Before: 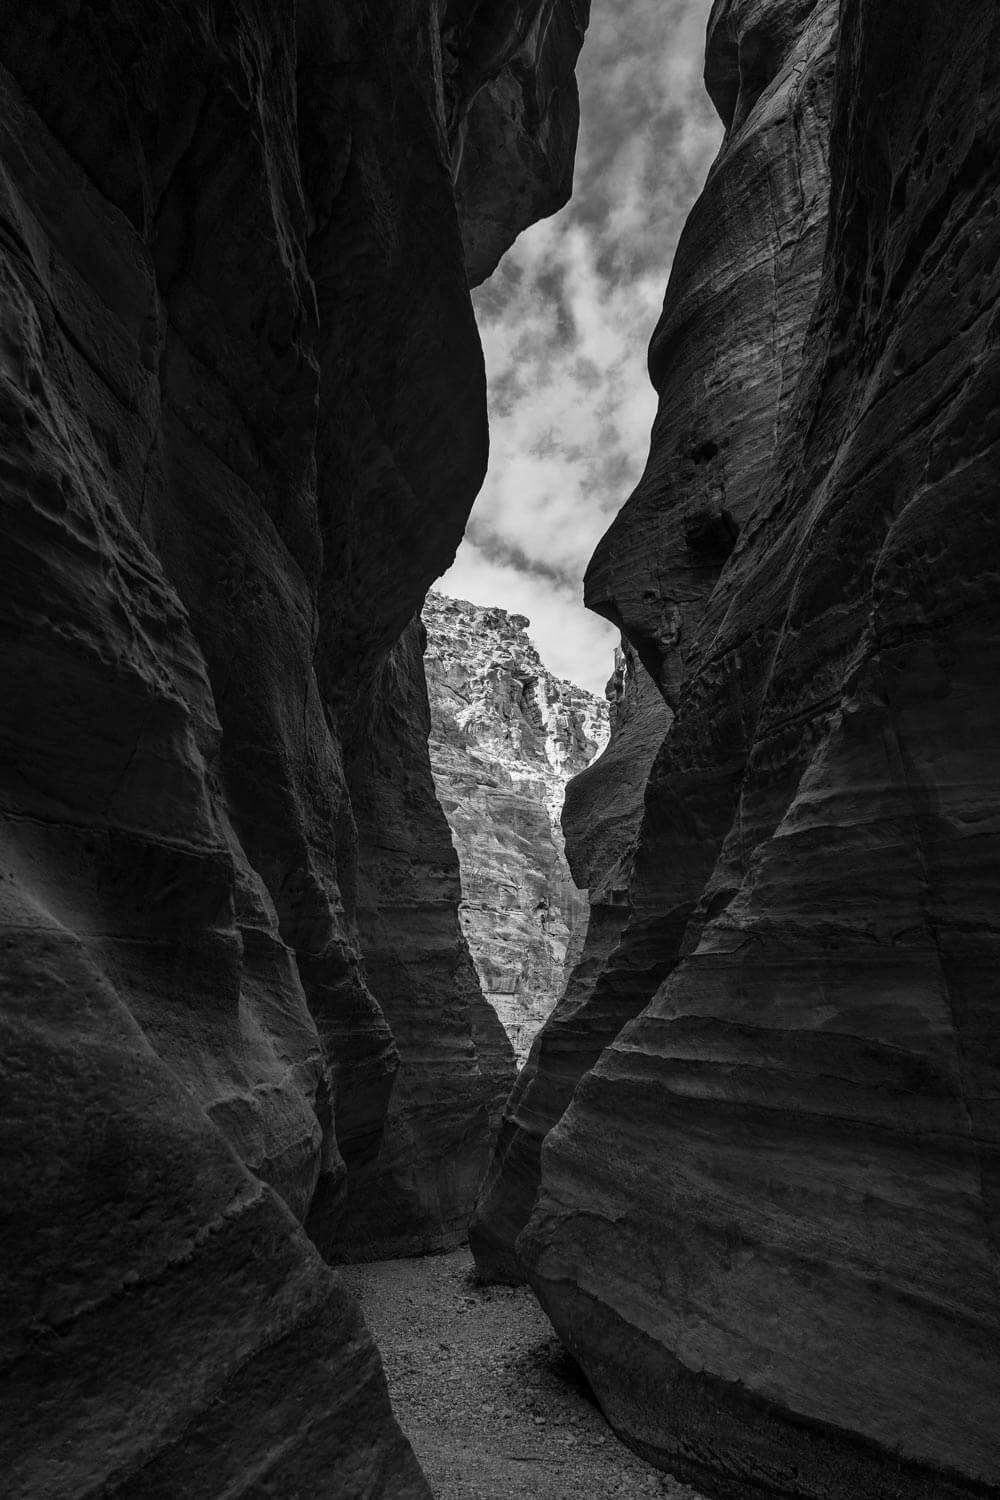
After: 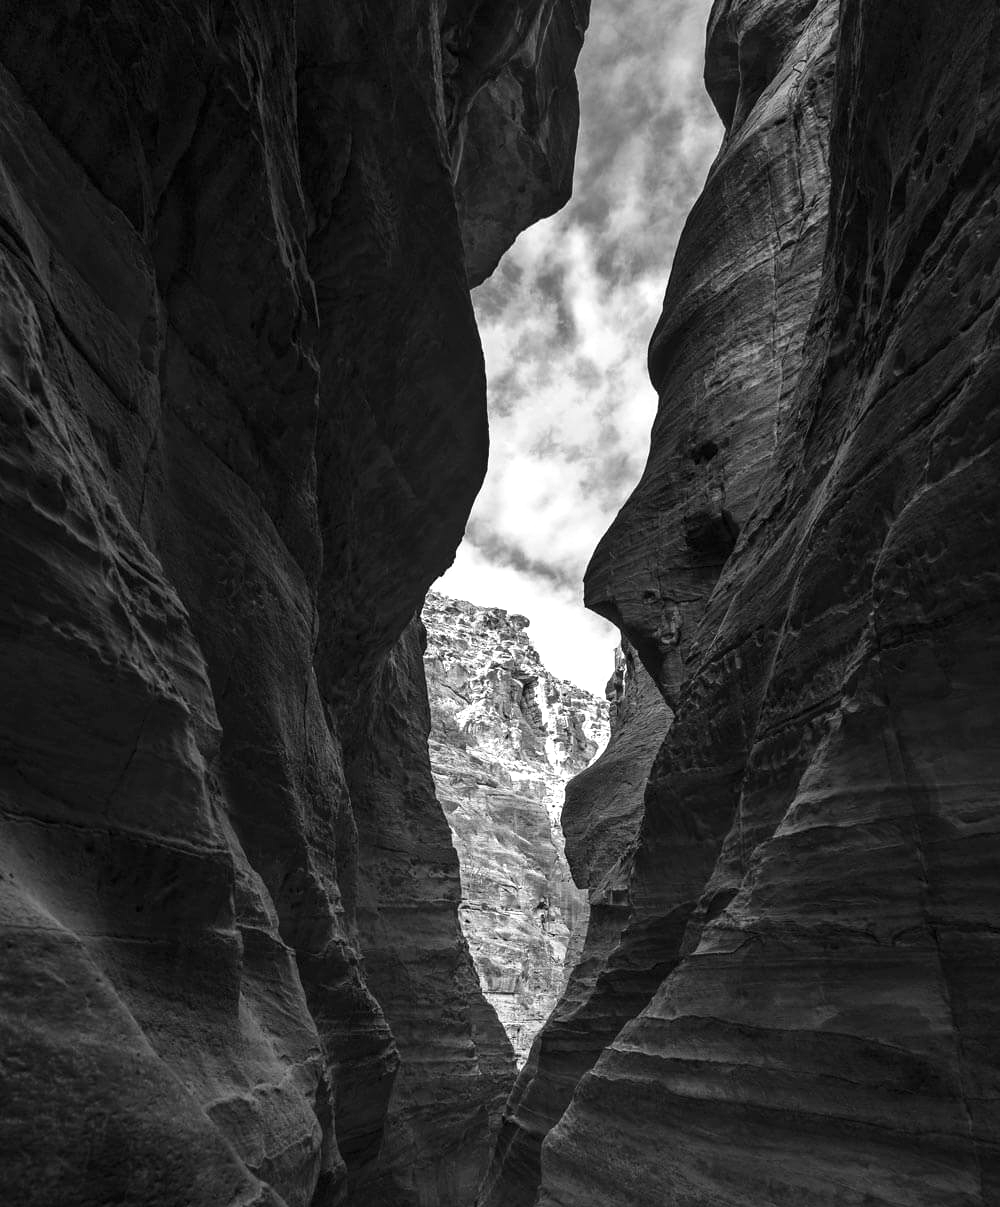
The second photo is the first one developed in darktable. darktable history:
exposure: black level correction 0, exposure 0.7 EV, compensate exposure bias true, compensate highlight preservation false
crop: bottom 19.533%
